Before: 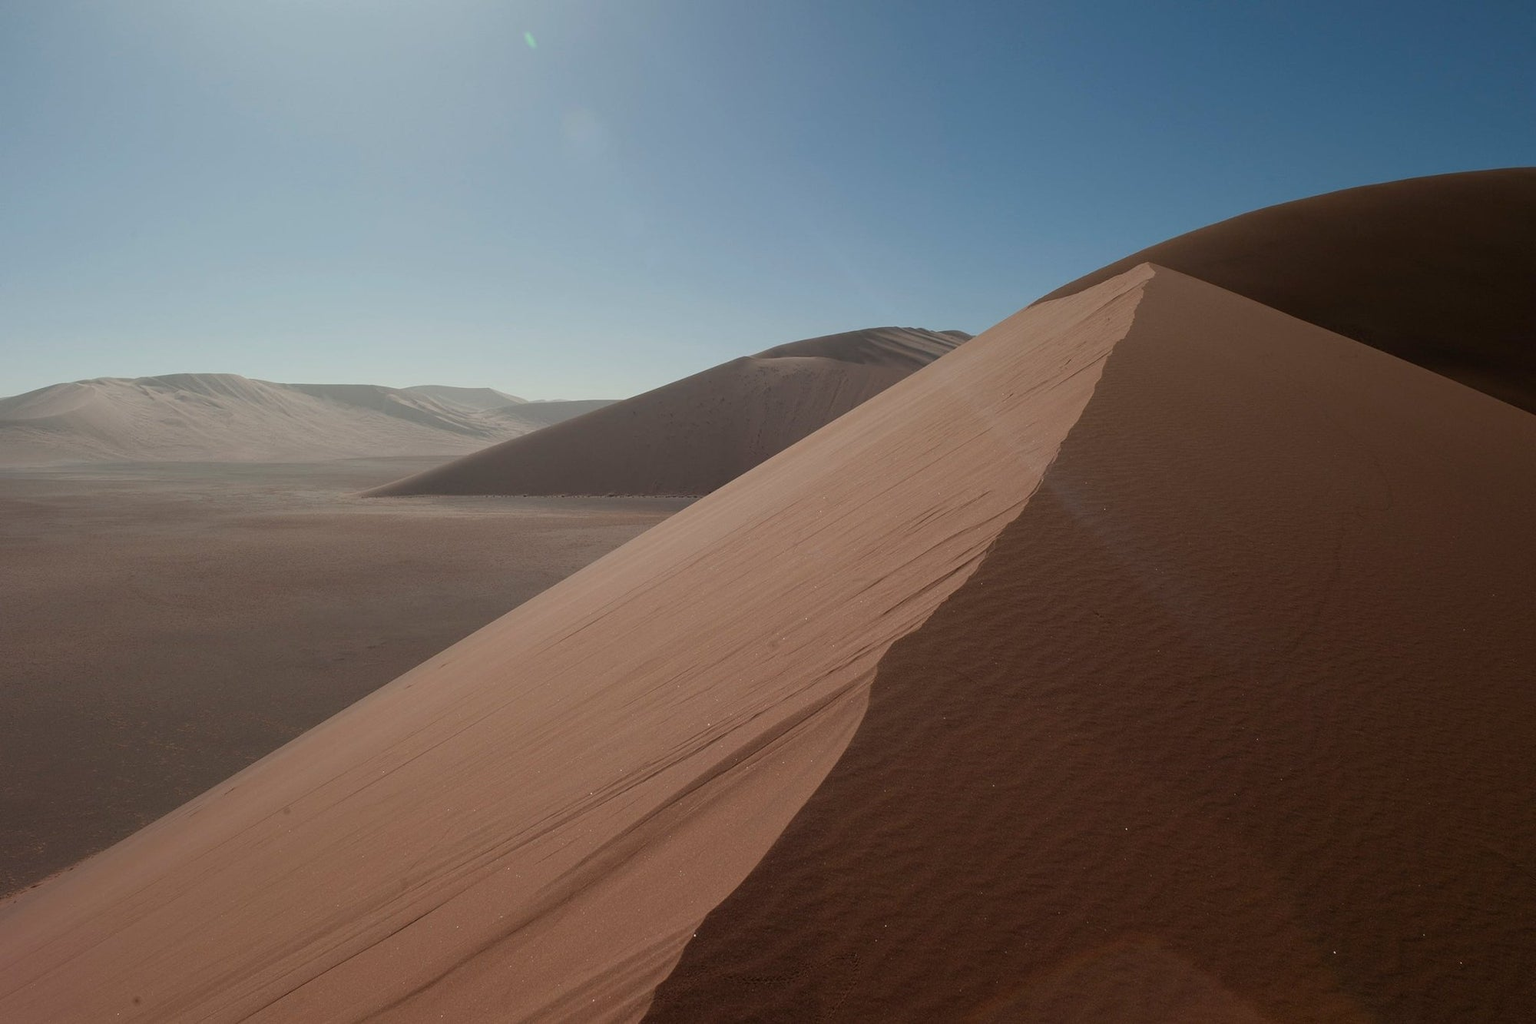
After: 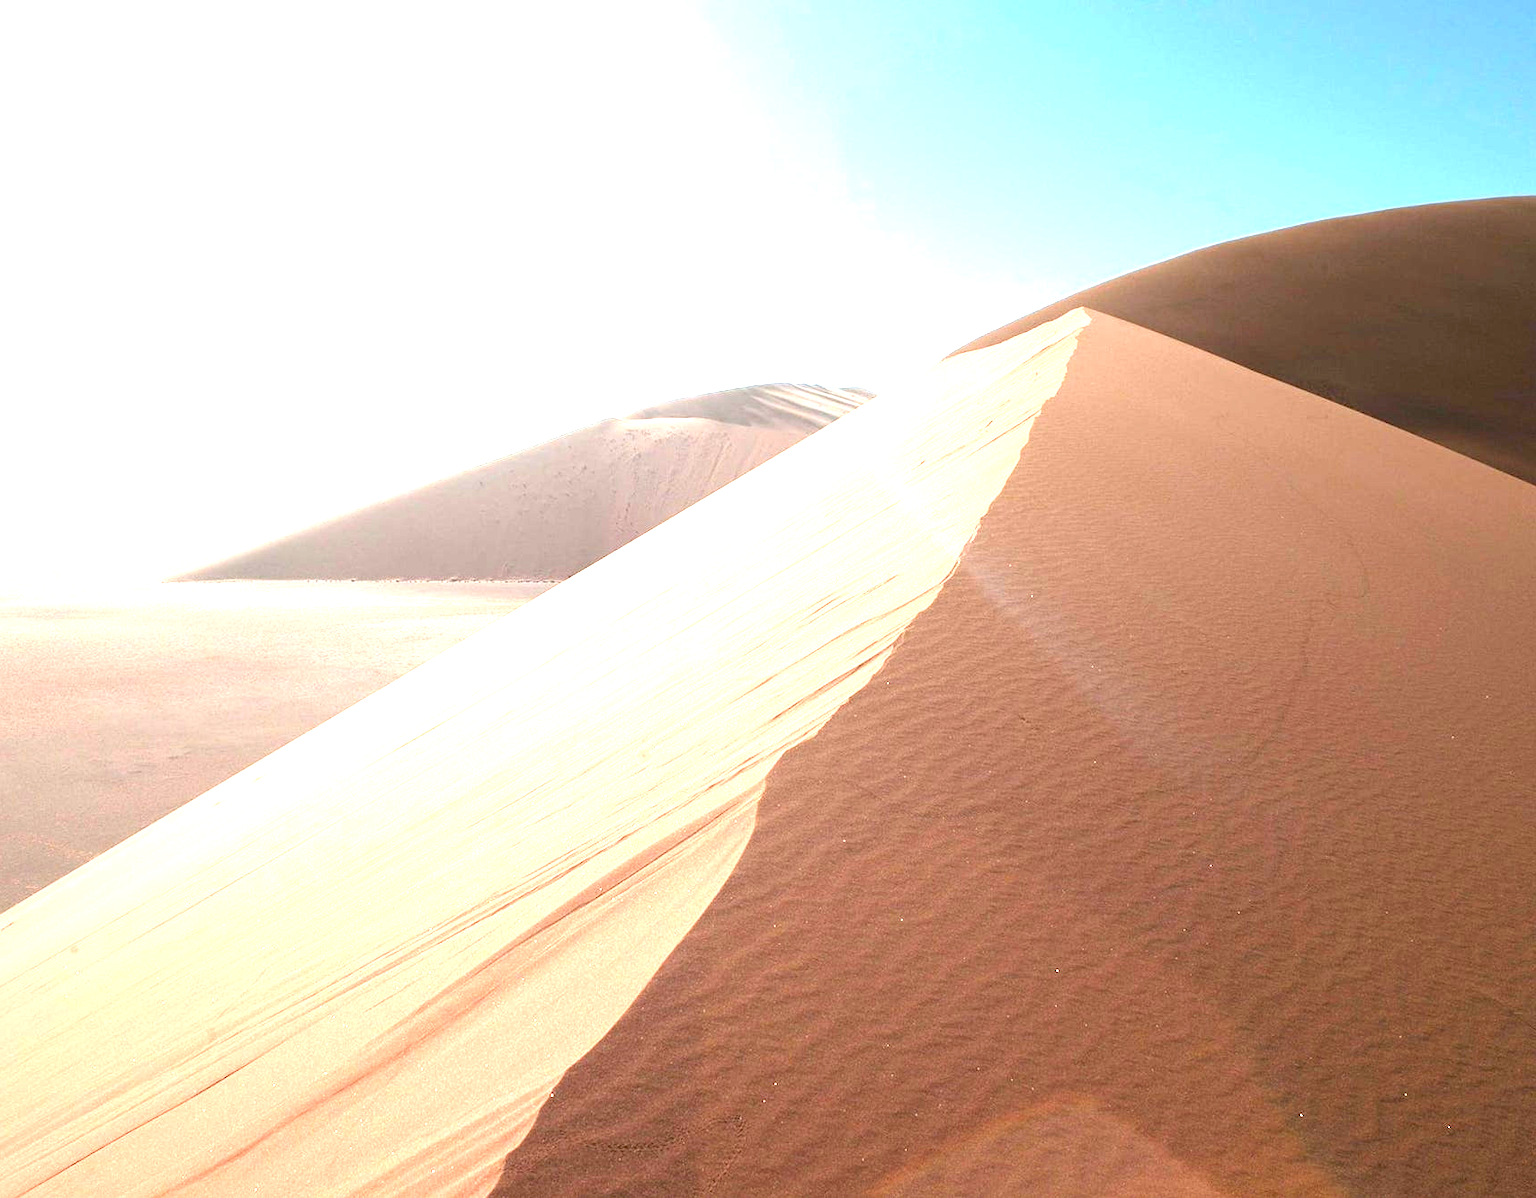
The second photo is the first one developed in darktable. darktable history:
exposure: exposure 3 EV, compensate highlight preservation false
crop and rotate: left 14.584%
